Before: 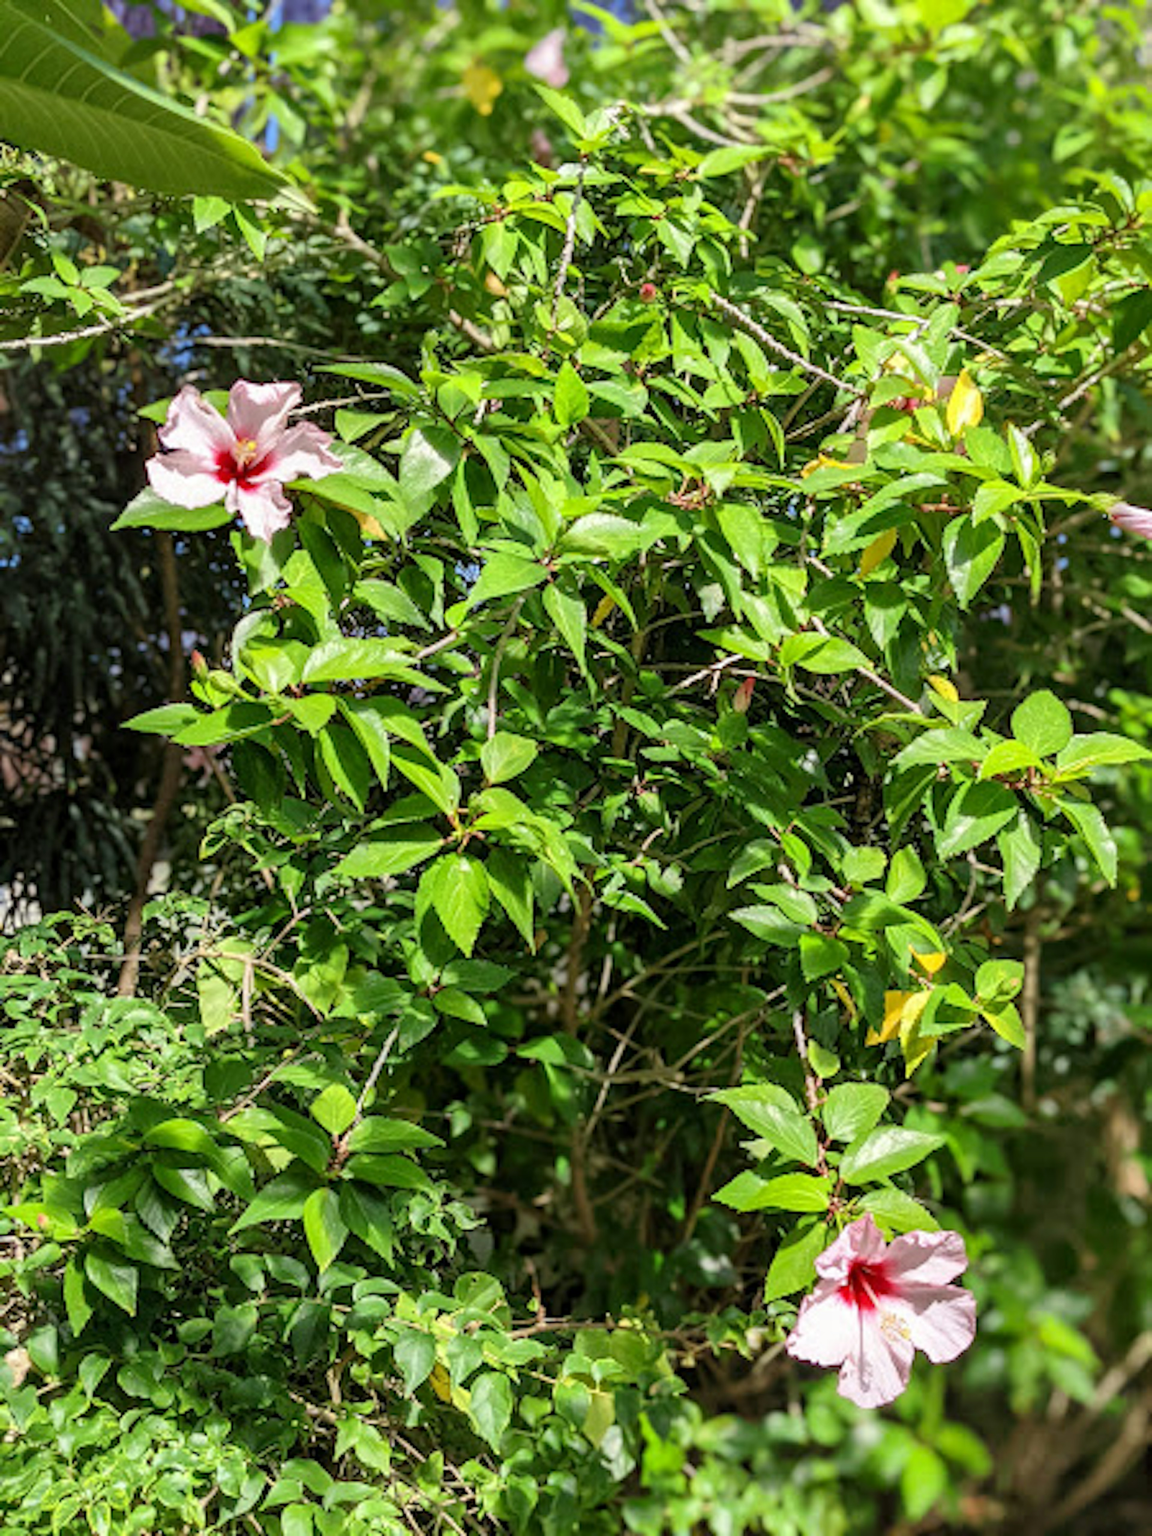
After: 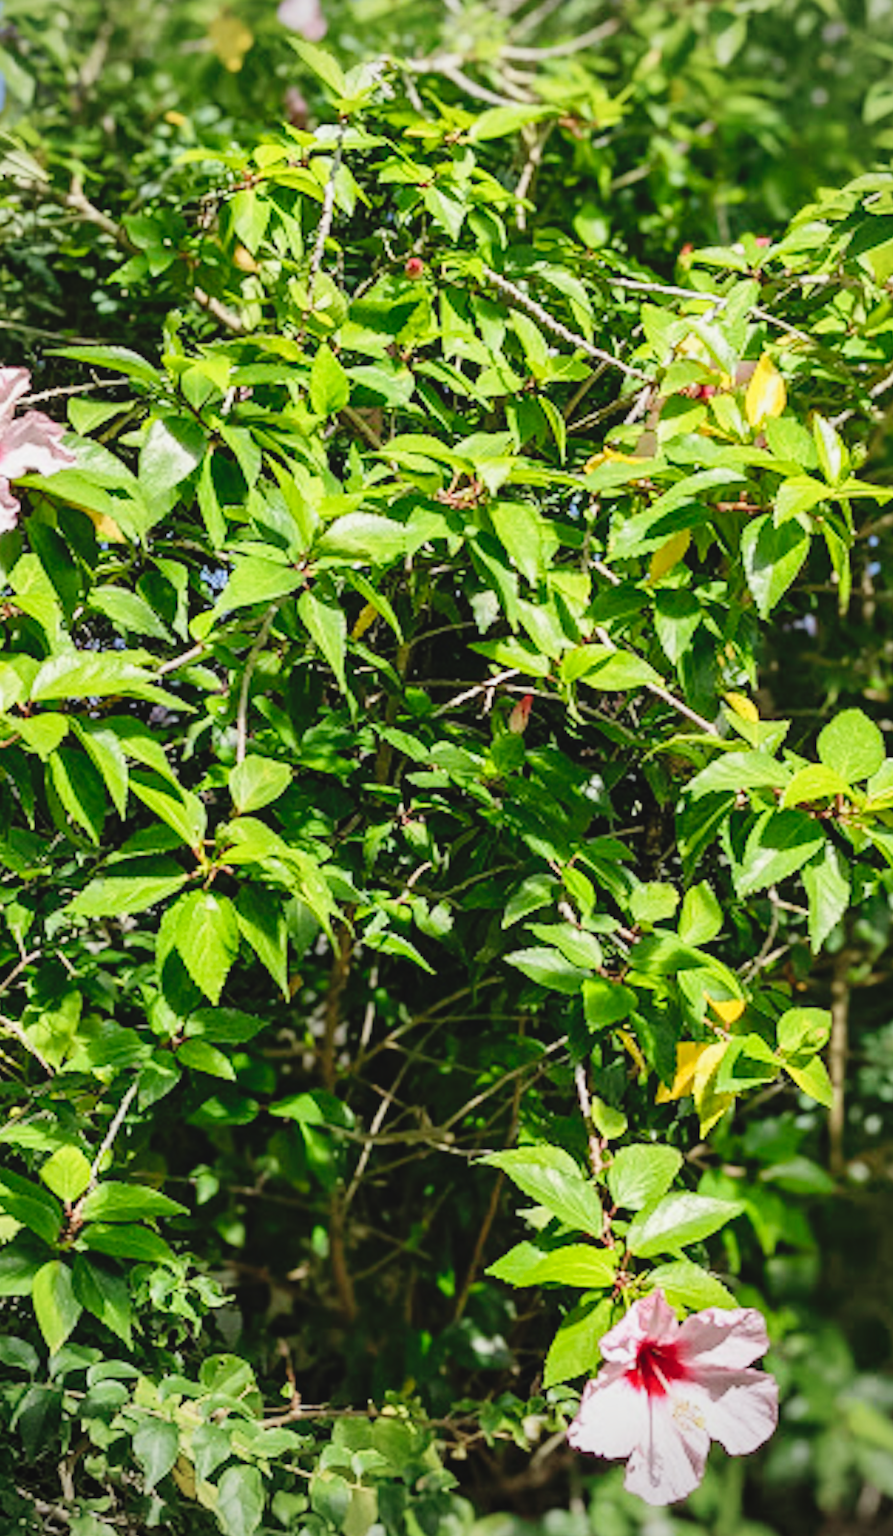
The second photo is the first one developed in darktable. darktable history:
crop and rotate: left 23.85%, top 3.32%, right 6.225%, bottom 6.483%
tone curve: curves: ch0 [(0, 0.056) (0.049, 0.073) (0.155, 0.127) (0.33, 0.331) (0.432, 0.46) (0.601, 0.655) (0.843, 0.876) (1, 0.965)]; ch1 [(0, 0) (0.339, 0.334) (0.445, 0.419) (0.476, 0.454) (0.497, 0.494) (0.53, 0.511) (0.557, 0.549) (0.613, 0.614) (0.728, 0.729) (1, 1)]; ch2 [(0, 0) (0.327, 0.318) (0.417, 0.426) (0.46, 0.453) (0.502, 0.5) (0.526, 0.52) (0.54, 0.543) (0.606, 0.61) (0.74, 0.716) (1, 1)], preserve colors none
vignetting: center (-0.033, -0.037)
